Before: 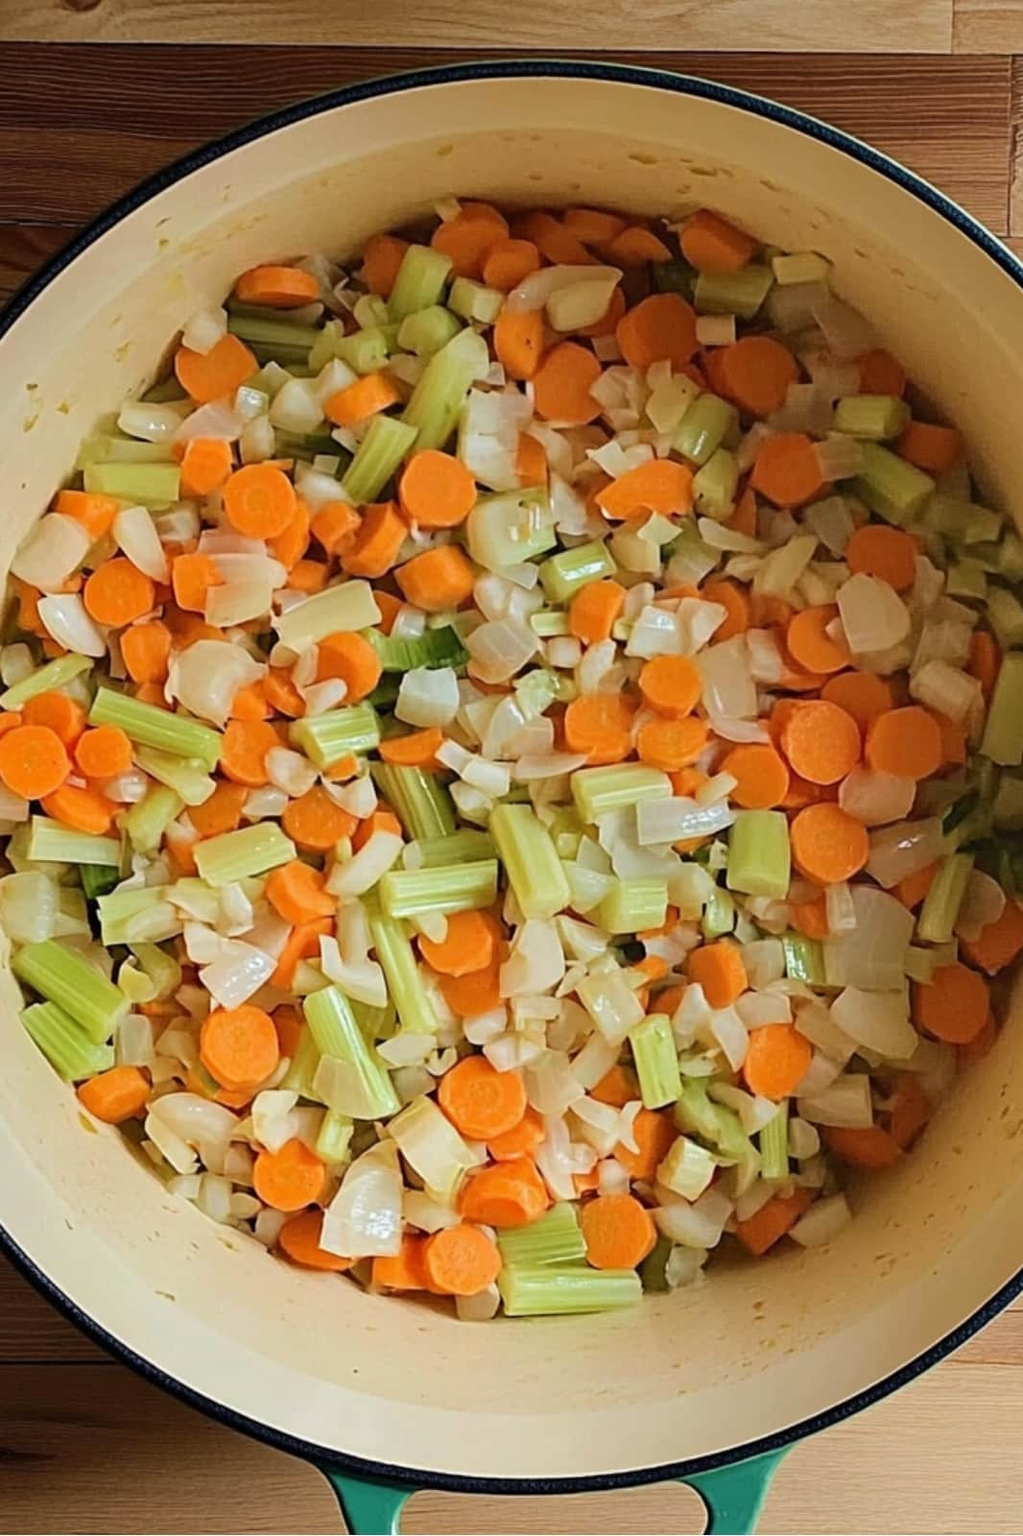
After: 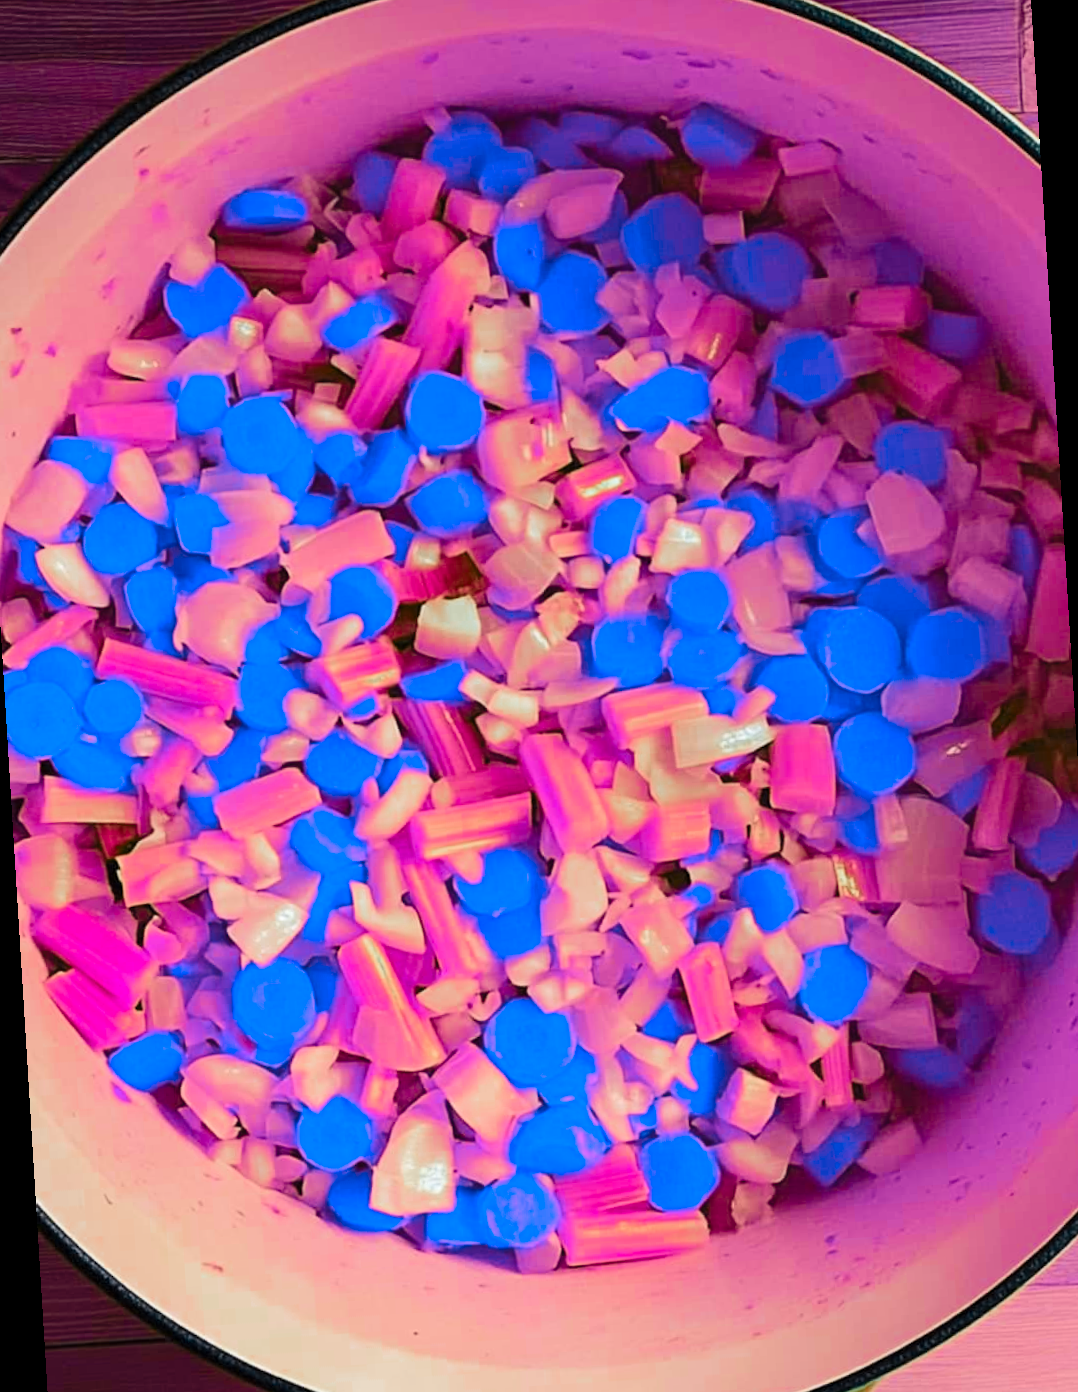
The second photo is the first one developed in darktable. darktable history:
rotate and perspective: rotation -3.52°, crop left 0.036, crop right 0.964, crop top 0.081, crop bottom 0.919
contrast brightness saturation: contrast 0.2, brightness 0.16, saturation 0.22
color zones: curves: ch0 [(0.826, 0.353)]; ch1 [(0.242, 0.647) (0.889, 0.342)]; ch2 [(0.246, 0.089) (0.969, 0.068)]
